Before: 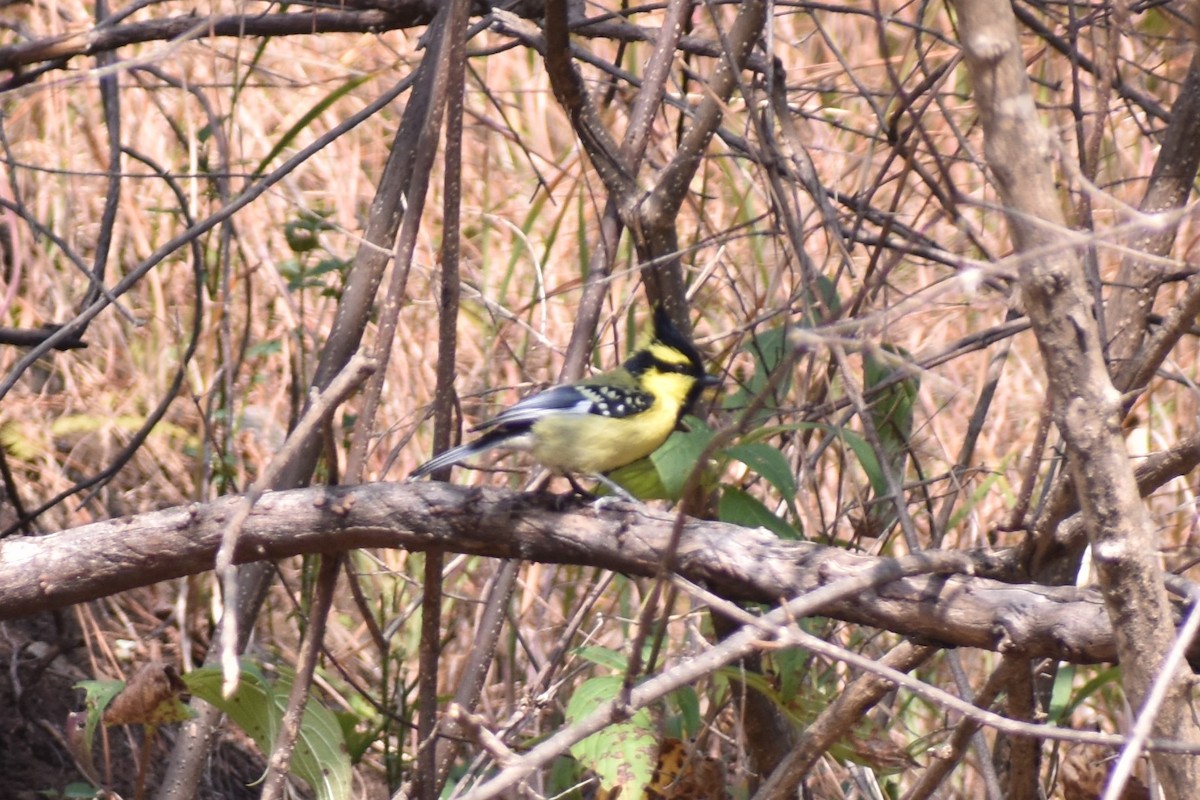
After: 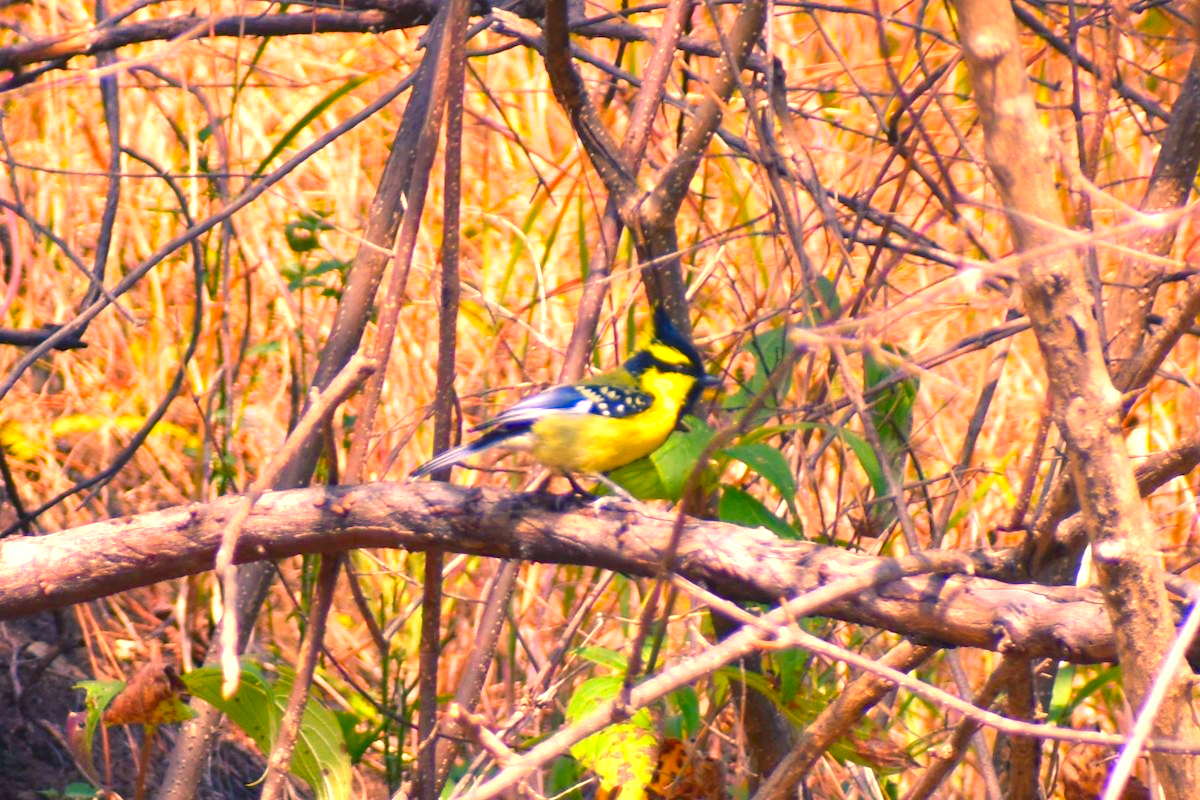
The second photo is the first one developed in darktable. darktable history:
color balance rgb: shadows lift › chroma 5.41%, shadows lift › hue 240°, highlights gain › chroma 3.74%, highlights gain › hue 60°, saturation formula JzAzBz (2021)
color correction: saturation 2.15
exposure: exposure 0.564 EV, compensate highlight preservation false
